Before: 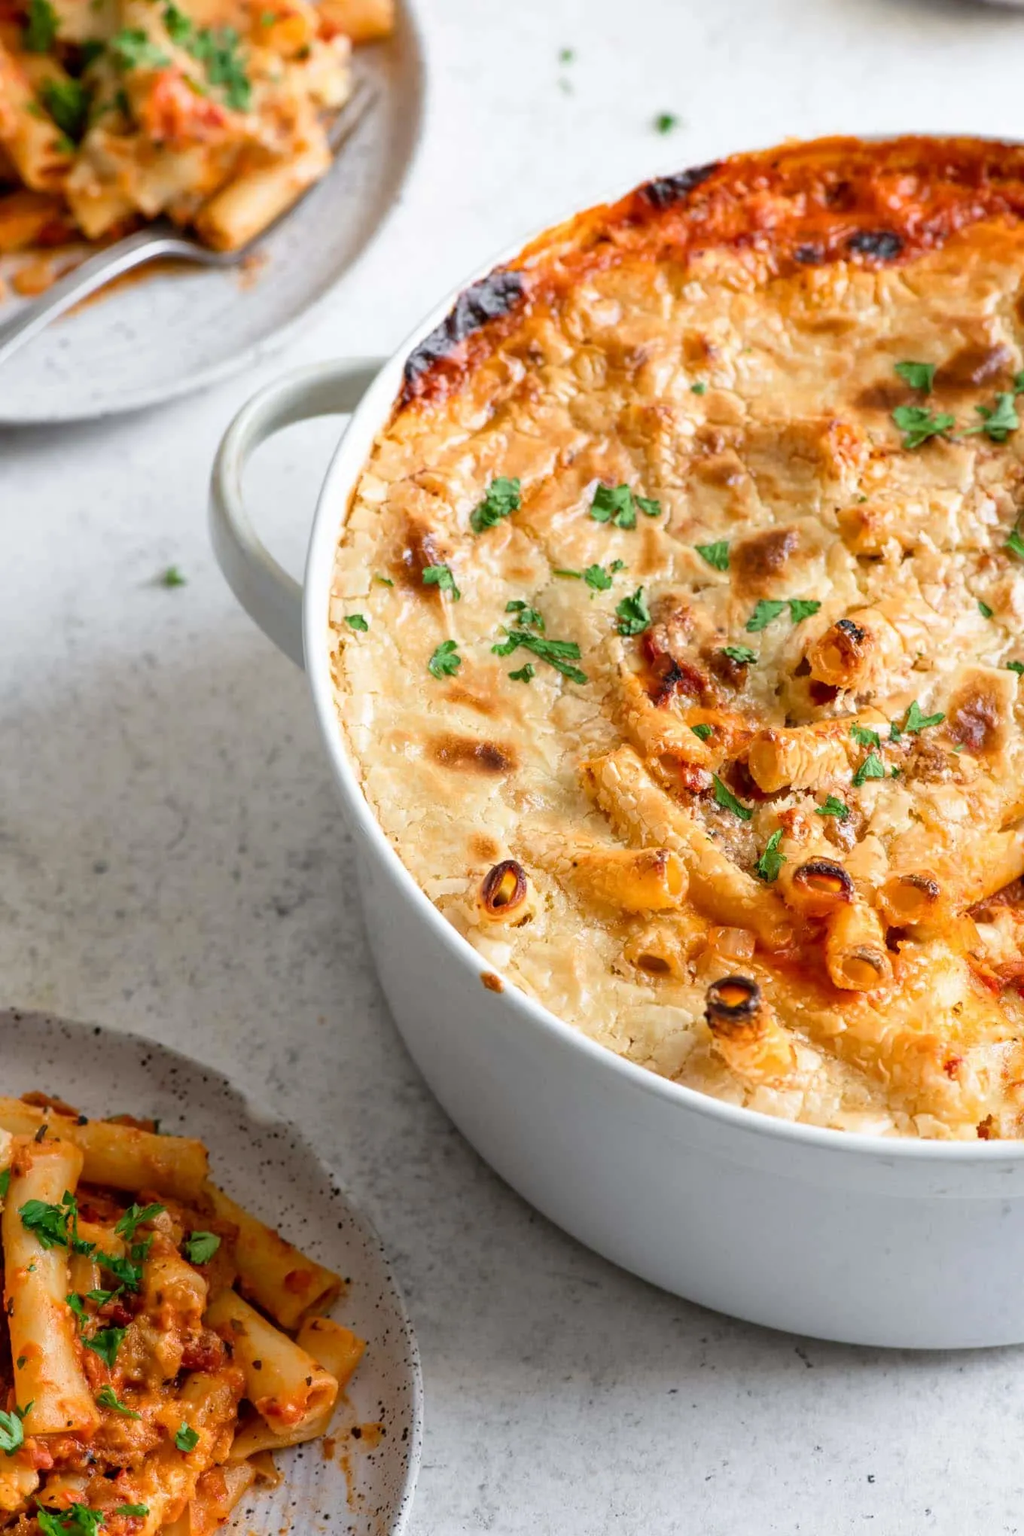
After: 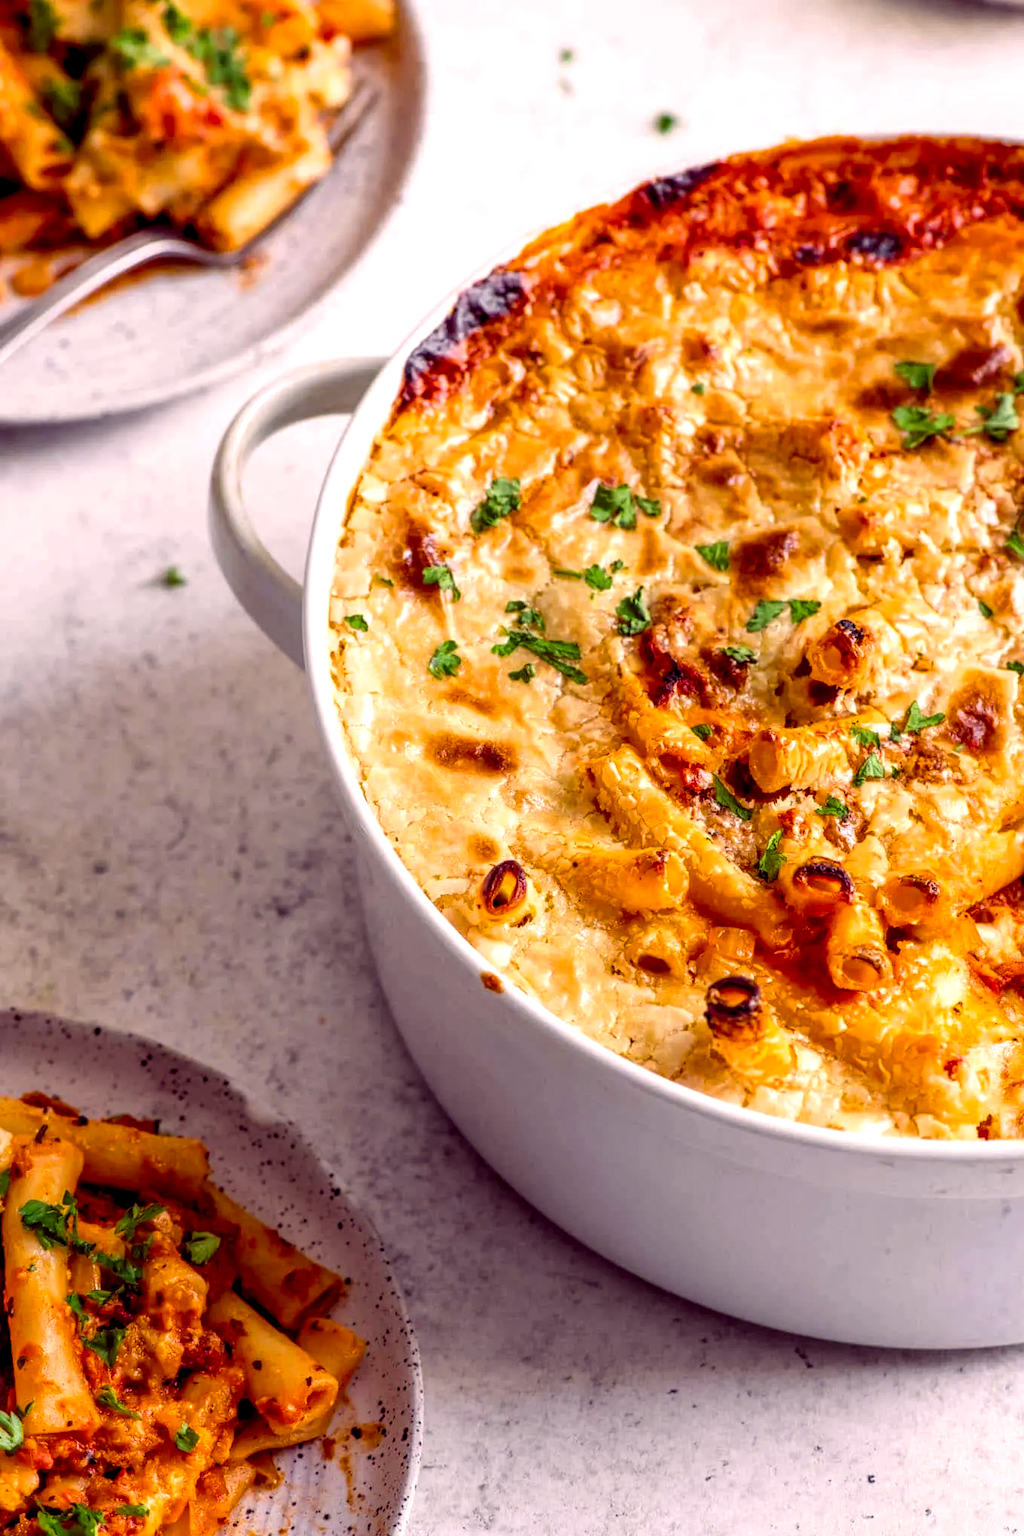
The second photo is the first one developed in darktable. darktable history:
color balance rgb: shadows lift › chroma 6.43%, shadows lift › hue 305.74°, highlights gain › chroma 2.43%, highlights gain › hue 35.74°, global offset › chroma 0.28%, global offset › hue 320.29°, linear chroma grading › global chroma 5.5%, perceptual saturation grading › global saturation 30%, contrast 5.15%
local contrast: highlights 25%, detail 150%
